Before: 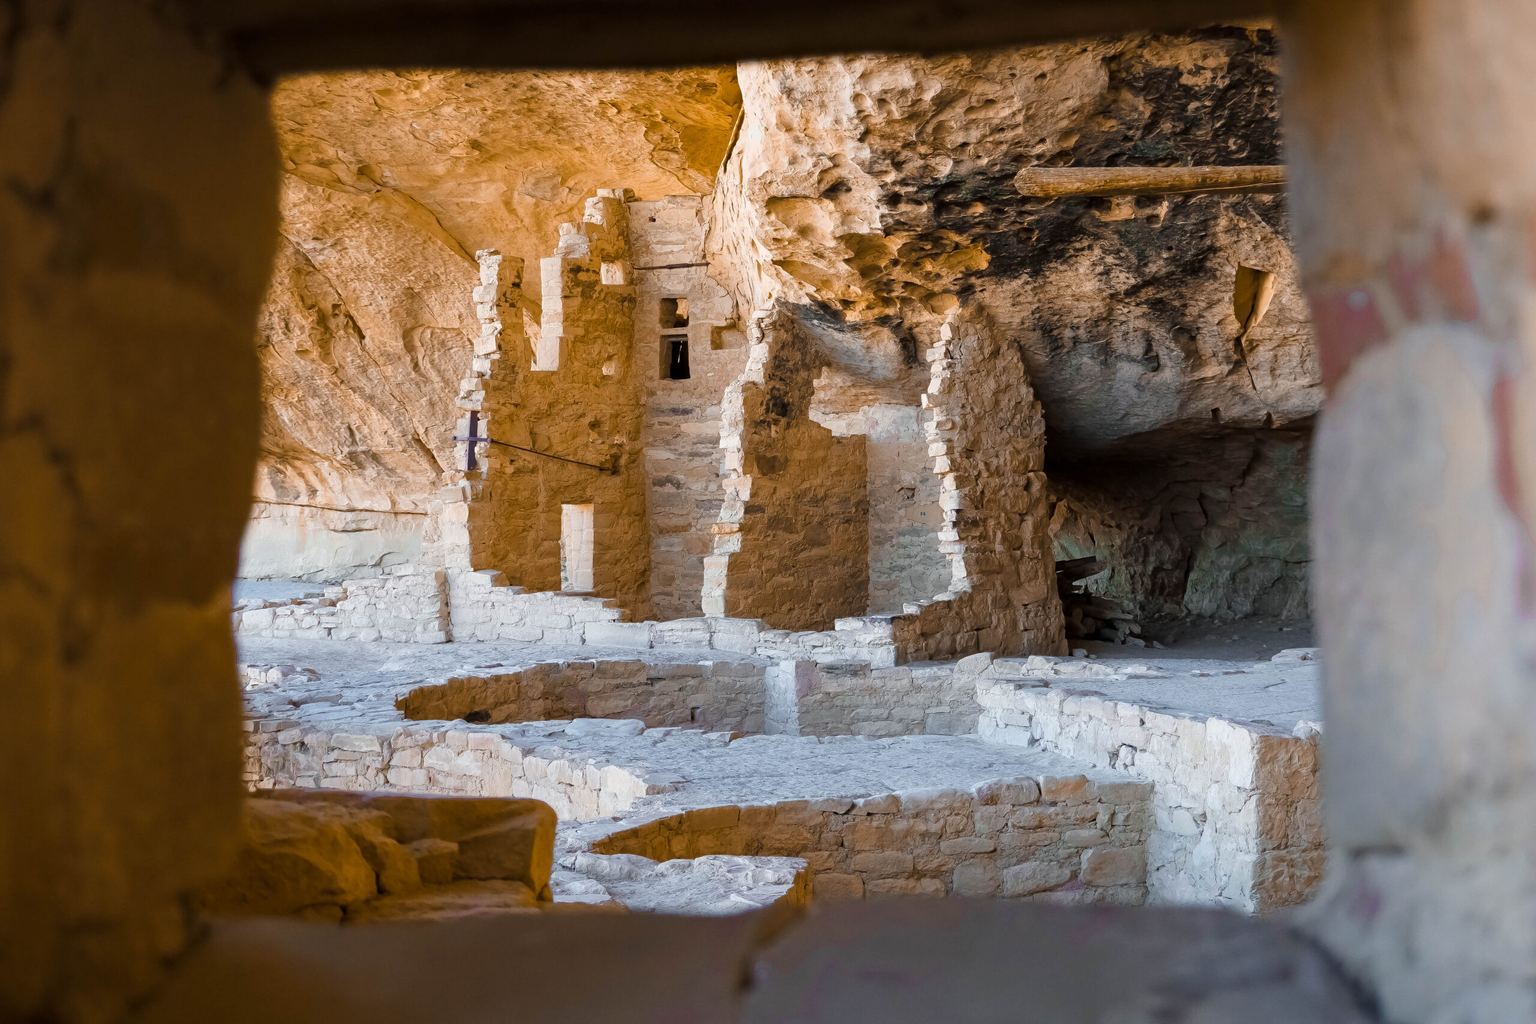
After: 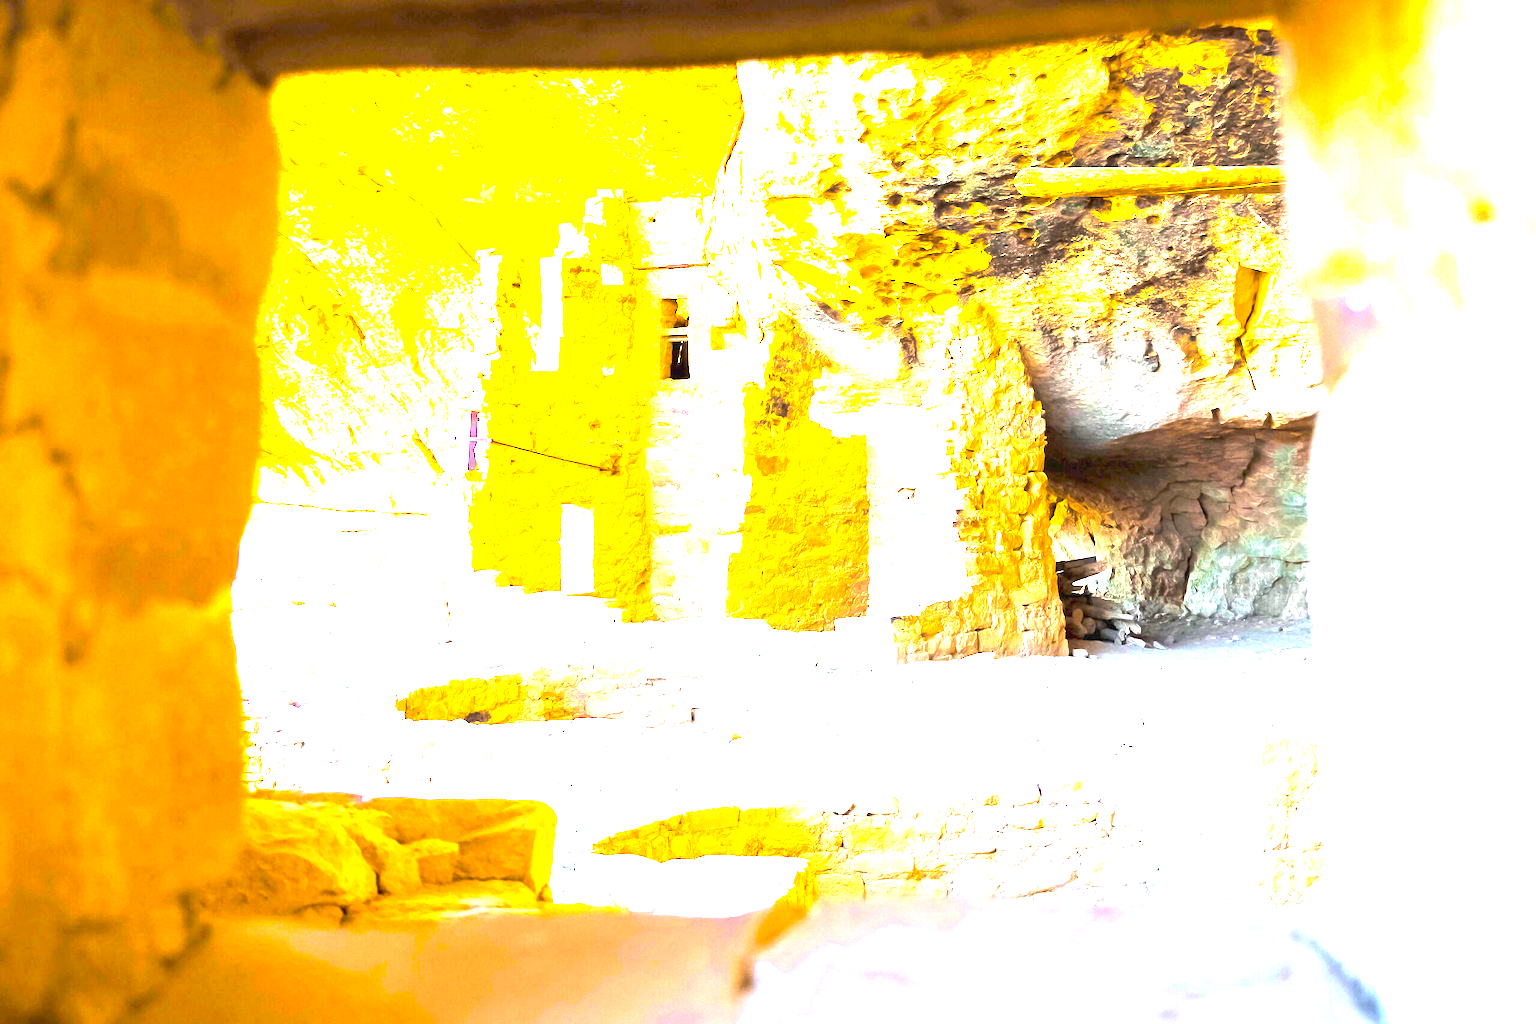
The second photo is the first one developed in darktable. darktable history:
color balance rgb: perceptual saturation grading › global saturation 60.428%, perceptual saturation grading › highlights 20.689%, perceptual saturation grading › shadows -49.247%
exposure: black level correction 0, exposure 3.982 EV, compensate highlight preservation false
